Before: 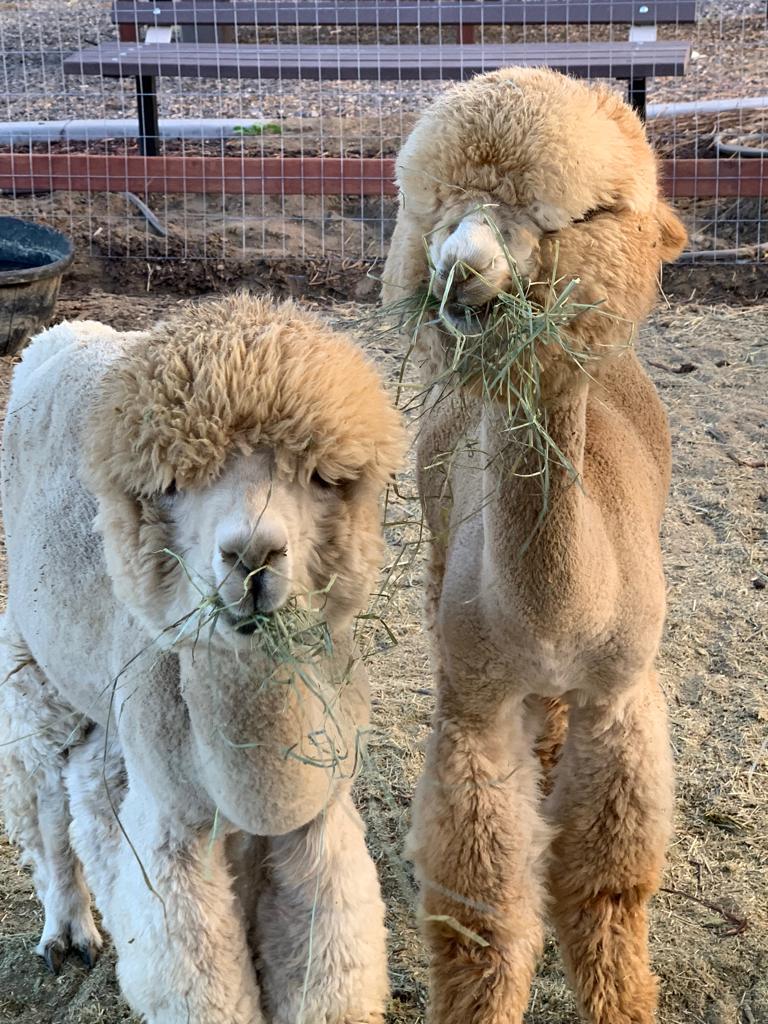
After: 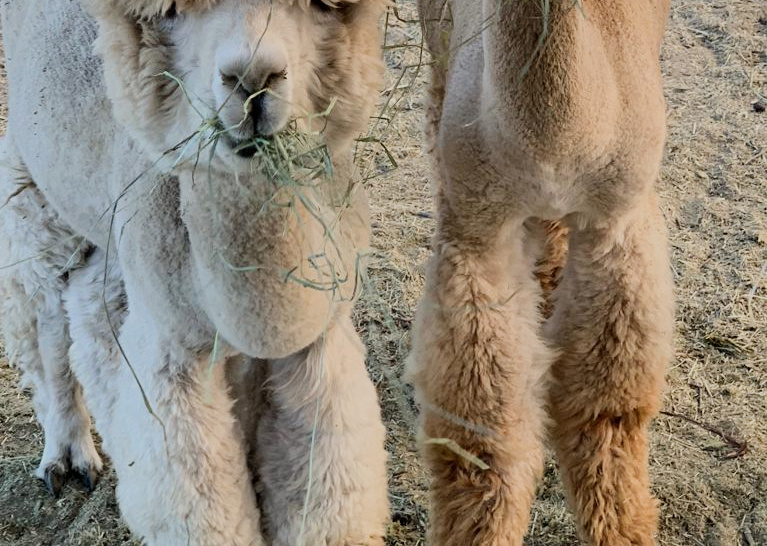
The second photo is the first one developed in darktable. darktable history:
filmic rgb: black relative exposure -16 EV, white relative exposure 4.96 EV, hardness 6.23
crop and rotate: top 46.598%, right 0.034%
